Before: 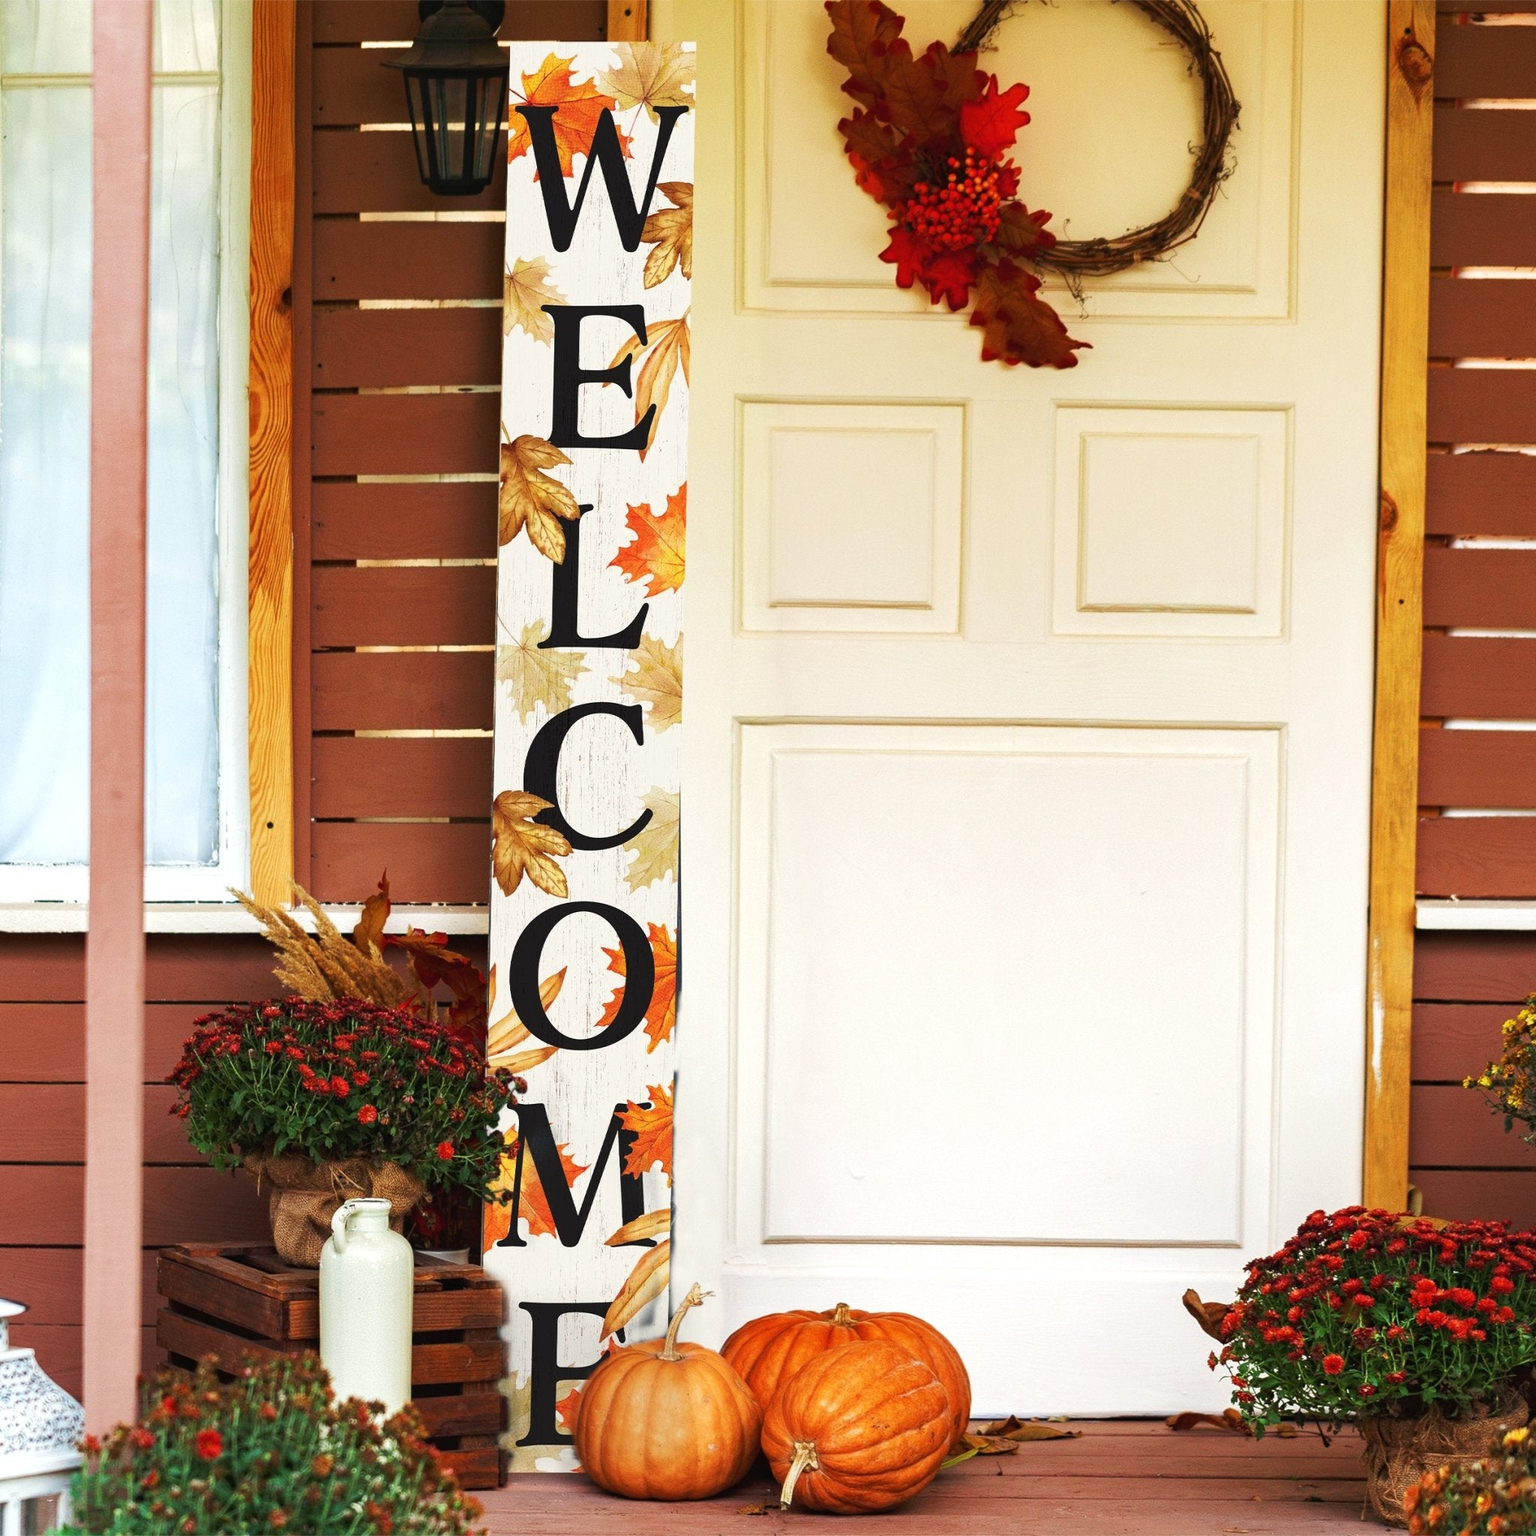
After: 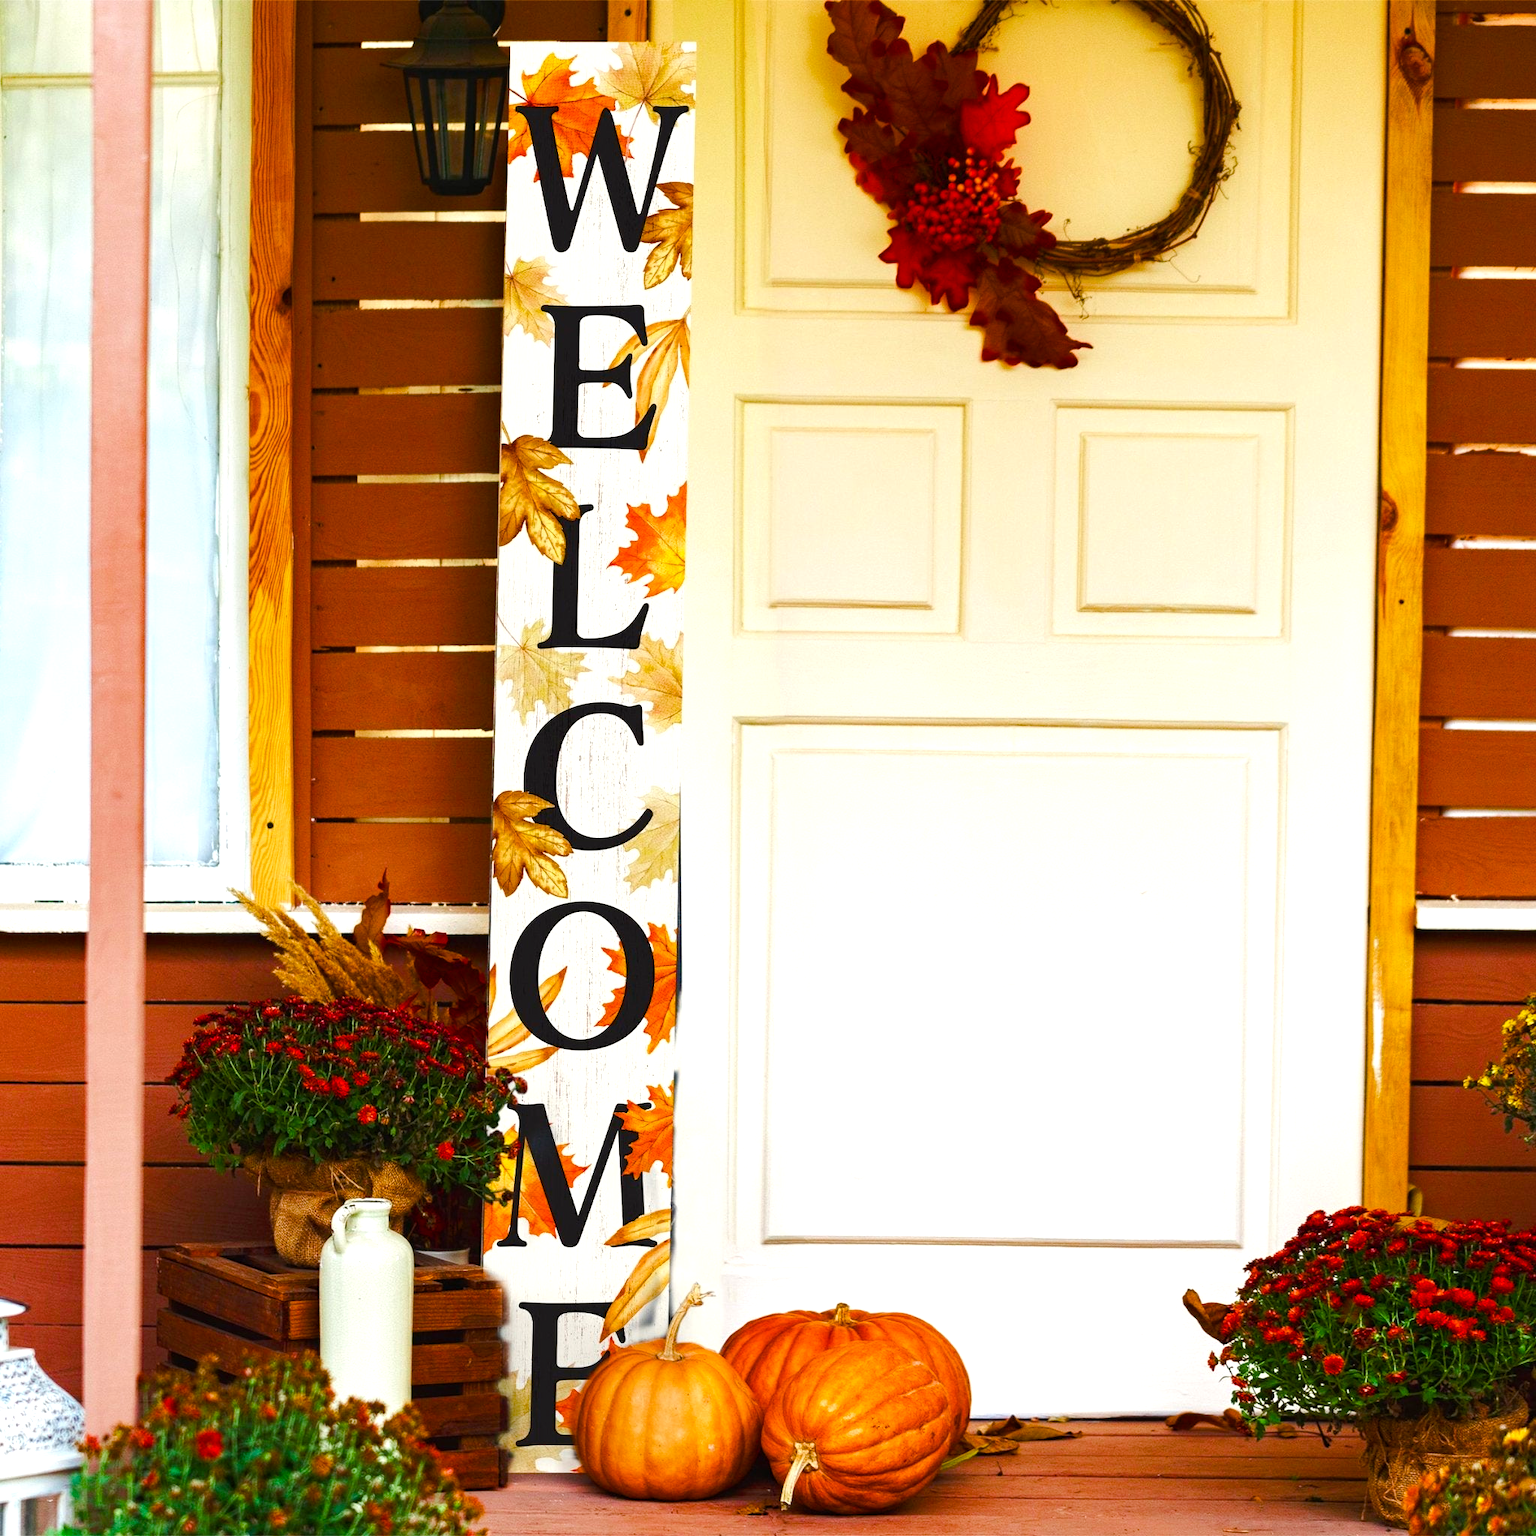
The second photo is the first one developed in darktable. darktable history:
color balance rgb: linear chroma grading › global chroma 15.206%, perceptual saturation grading › global saturation 27.451%, perceptual saturation grading › highlights -28.583%, perceptual saturation grading › mid-tones 15.678%, perceptual saturation grading › shadows 33.599%, perceptual brilliance grading › highlights 6.927%, perceptual brilliance grading › mid-tones 16.013%, perceptual brilliance grading › shadows -5.217%
